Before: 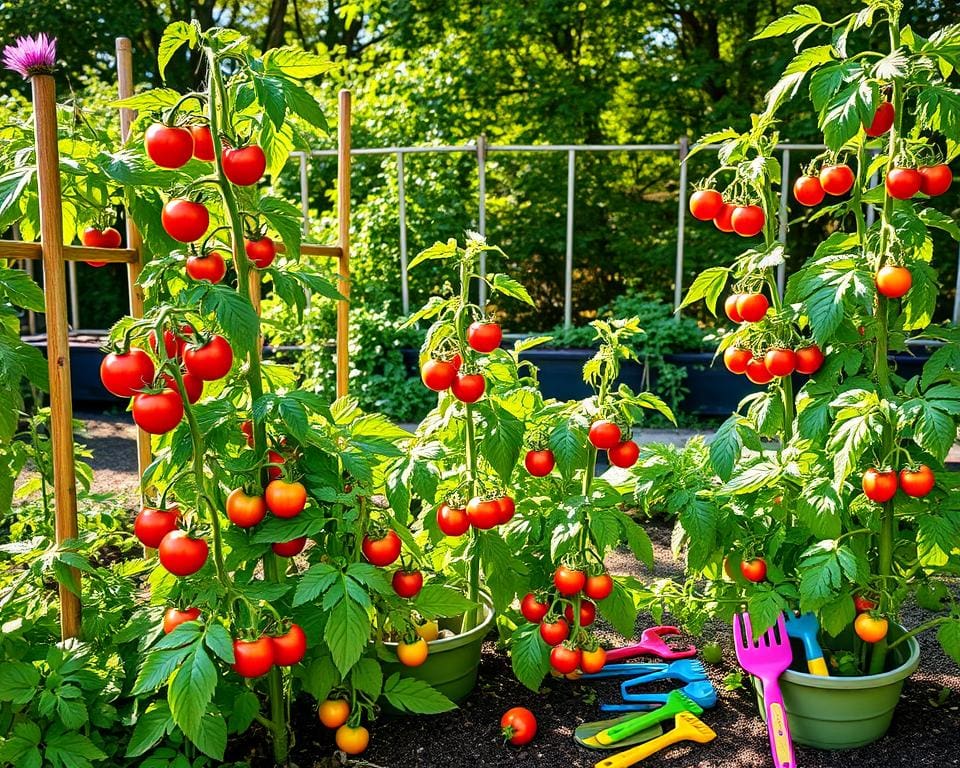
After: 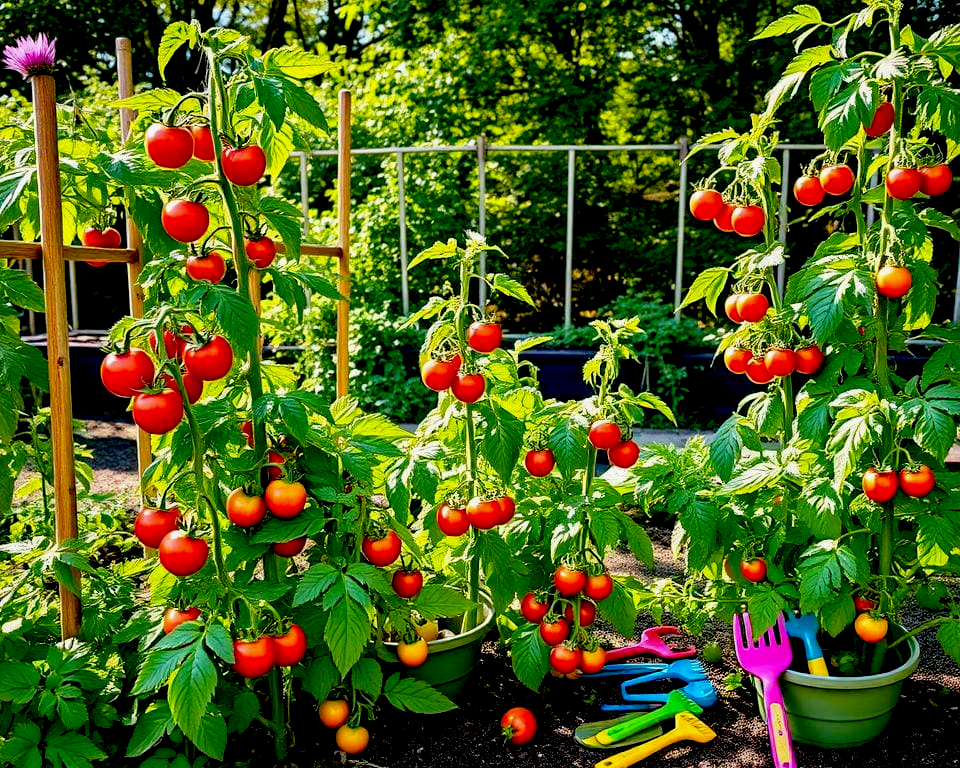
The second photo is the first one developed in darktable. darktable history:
haze removal: adaptive false
exposure: black level correction 0.03, exposure -0.073 EV, compensate exposure bias true, compensate highlight preservation false
